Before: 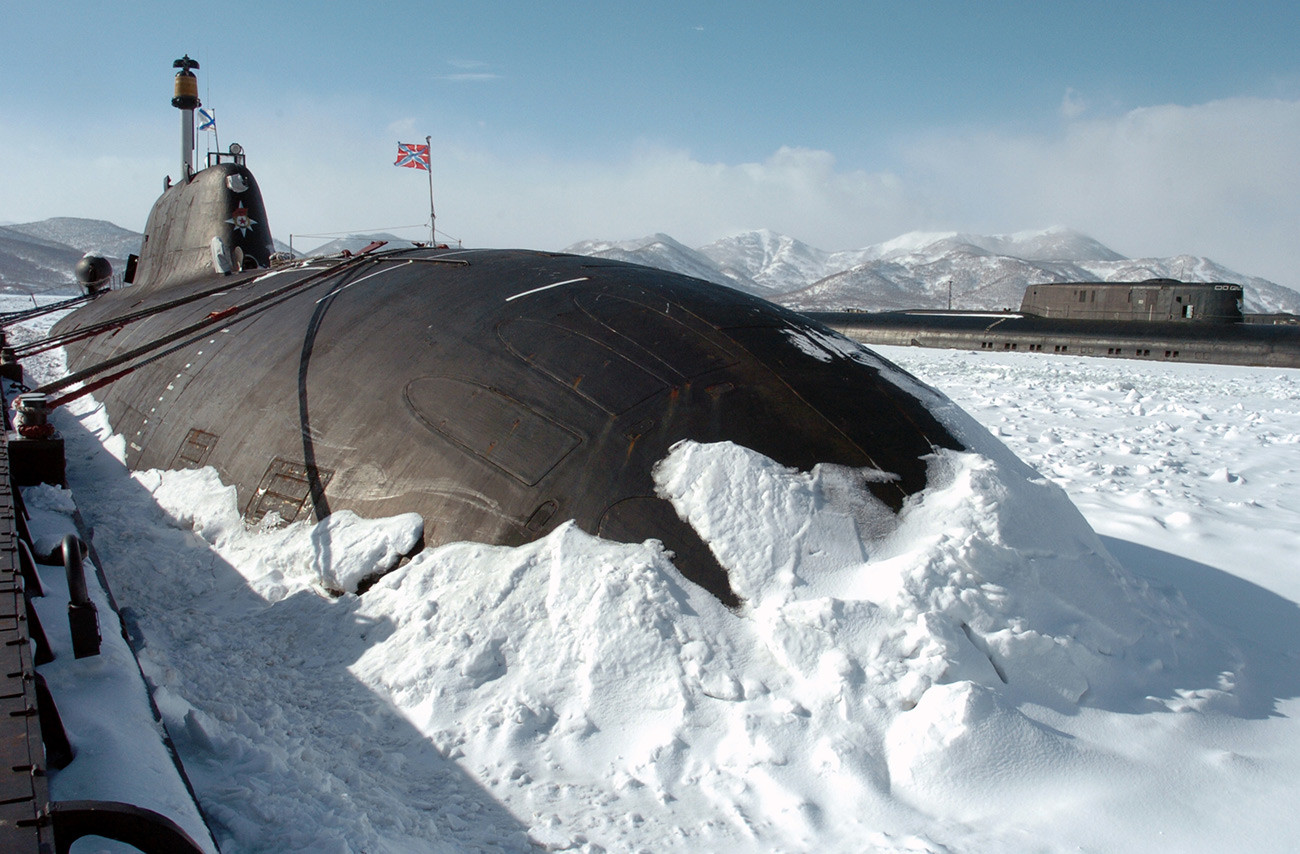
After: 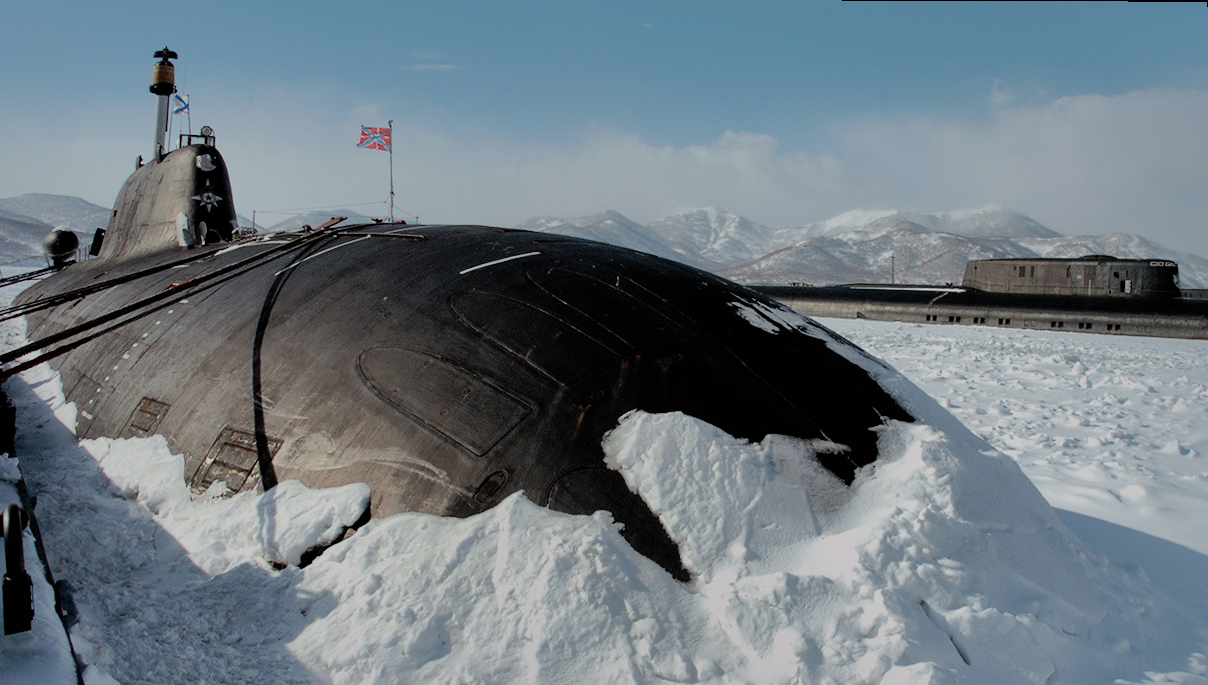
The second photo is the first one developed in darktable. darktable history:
shadows and highlights: shadows 38.43, highlights -74.54
crop: bottom 19.644%
rotate and perspective: rotation 0.215°, lens shift (vertical) -0.139, crop left 0.069, crop right 0.939, crop top 0.002, crop bottom 0.996
filmic rgb: black relative exposure -5 EV, hardness 2.88, contrast 1.4
